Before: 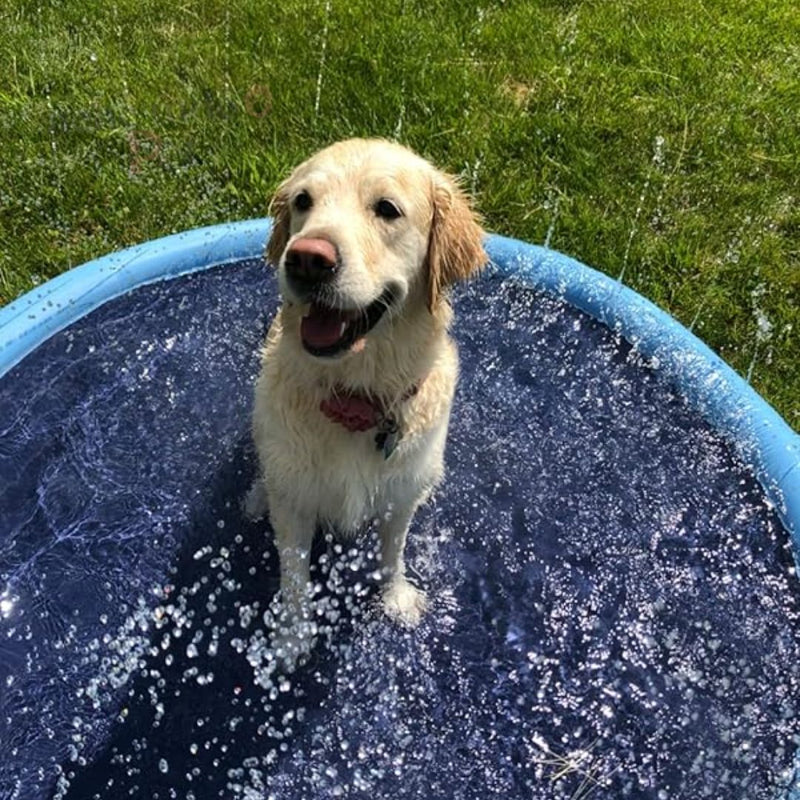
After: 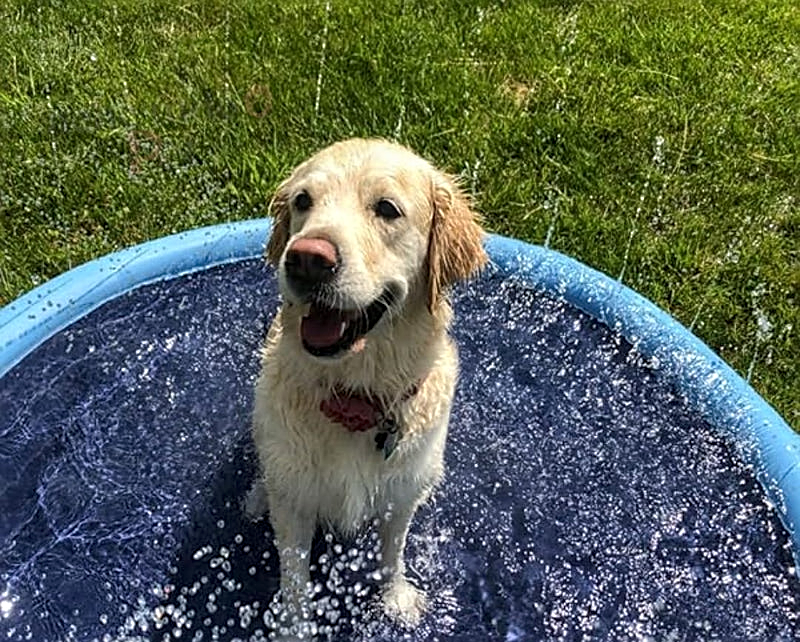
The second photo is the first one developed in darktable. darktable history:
local contrast: on, module defaults
crop: bottom 19.644%
sharpen: amount 0.6
